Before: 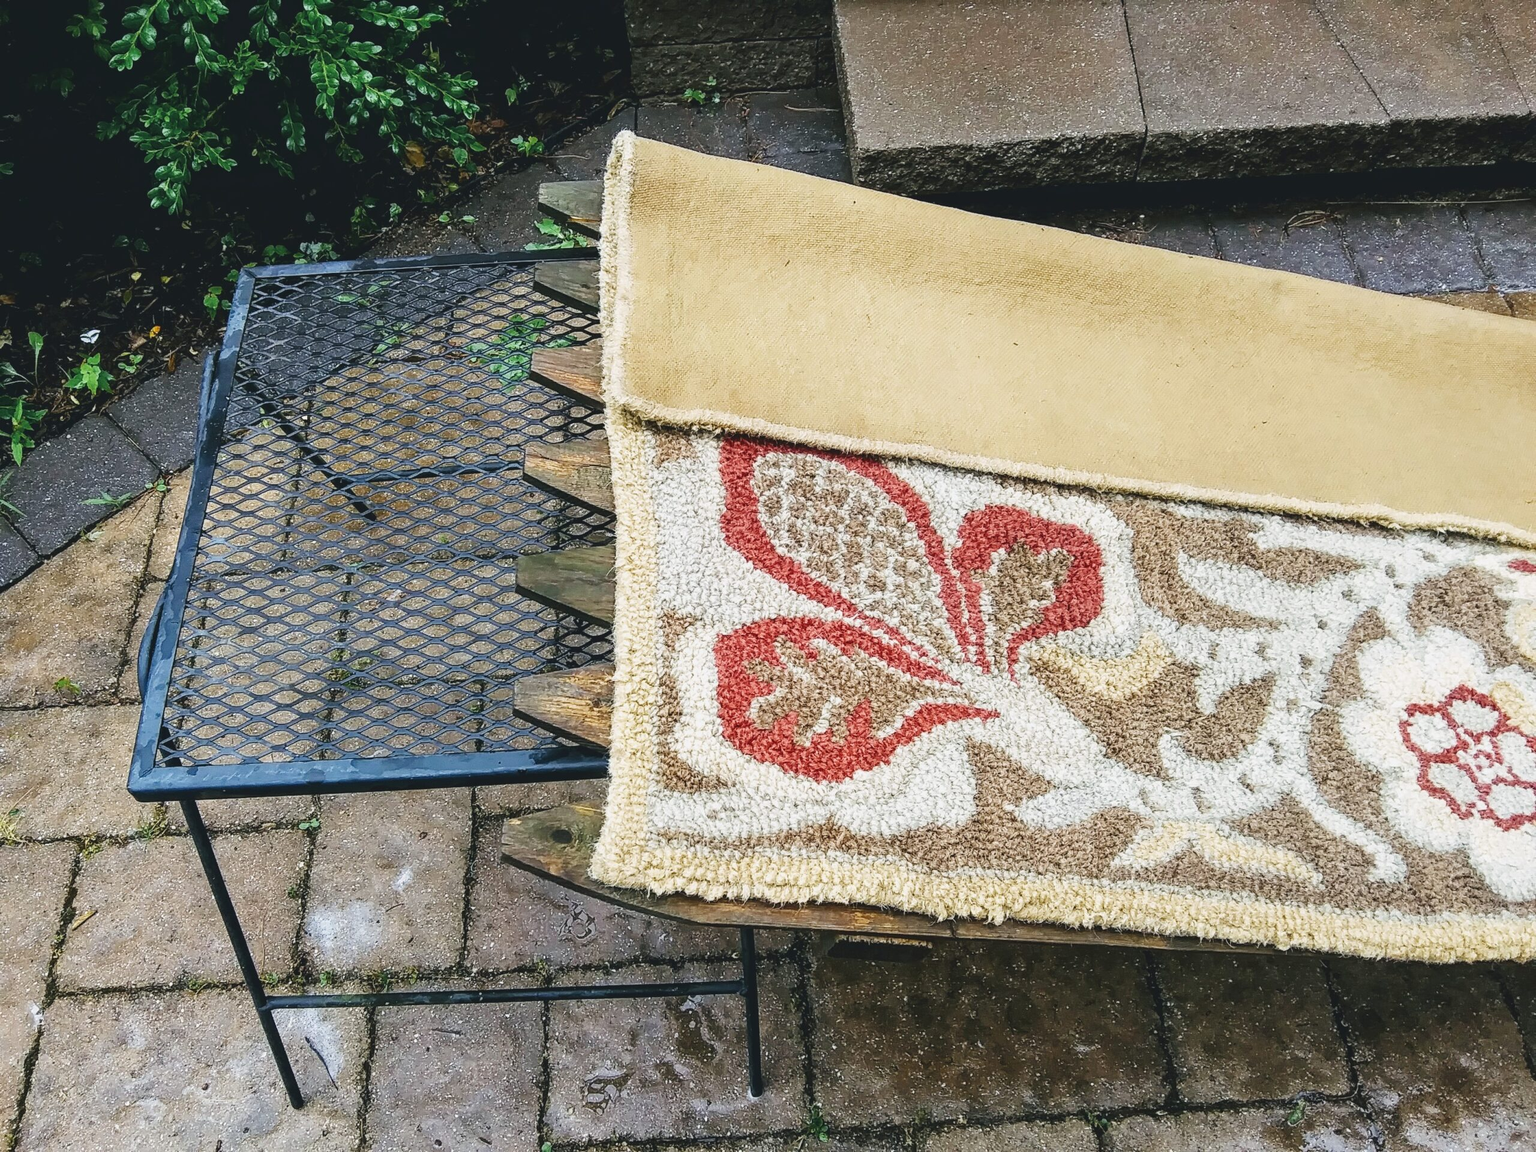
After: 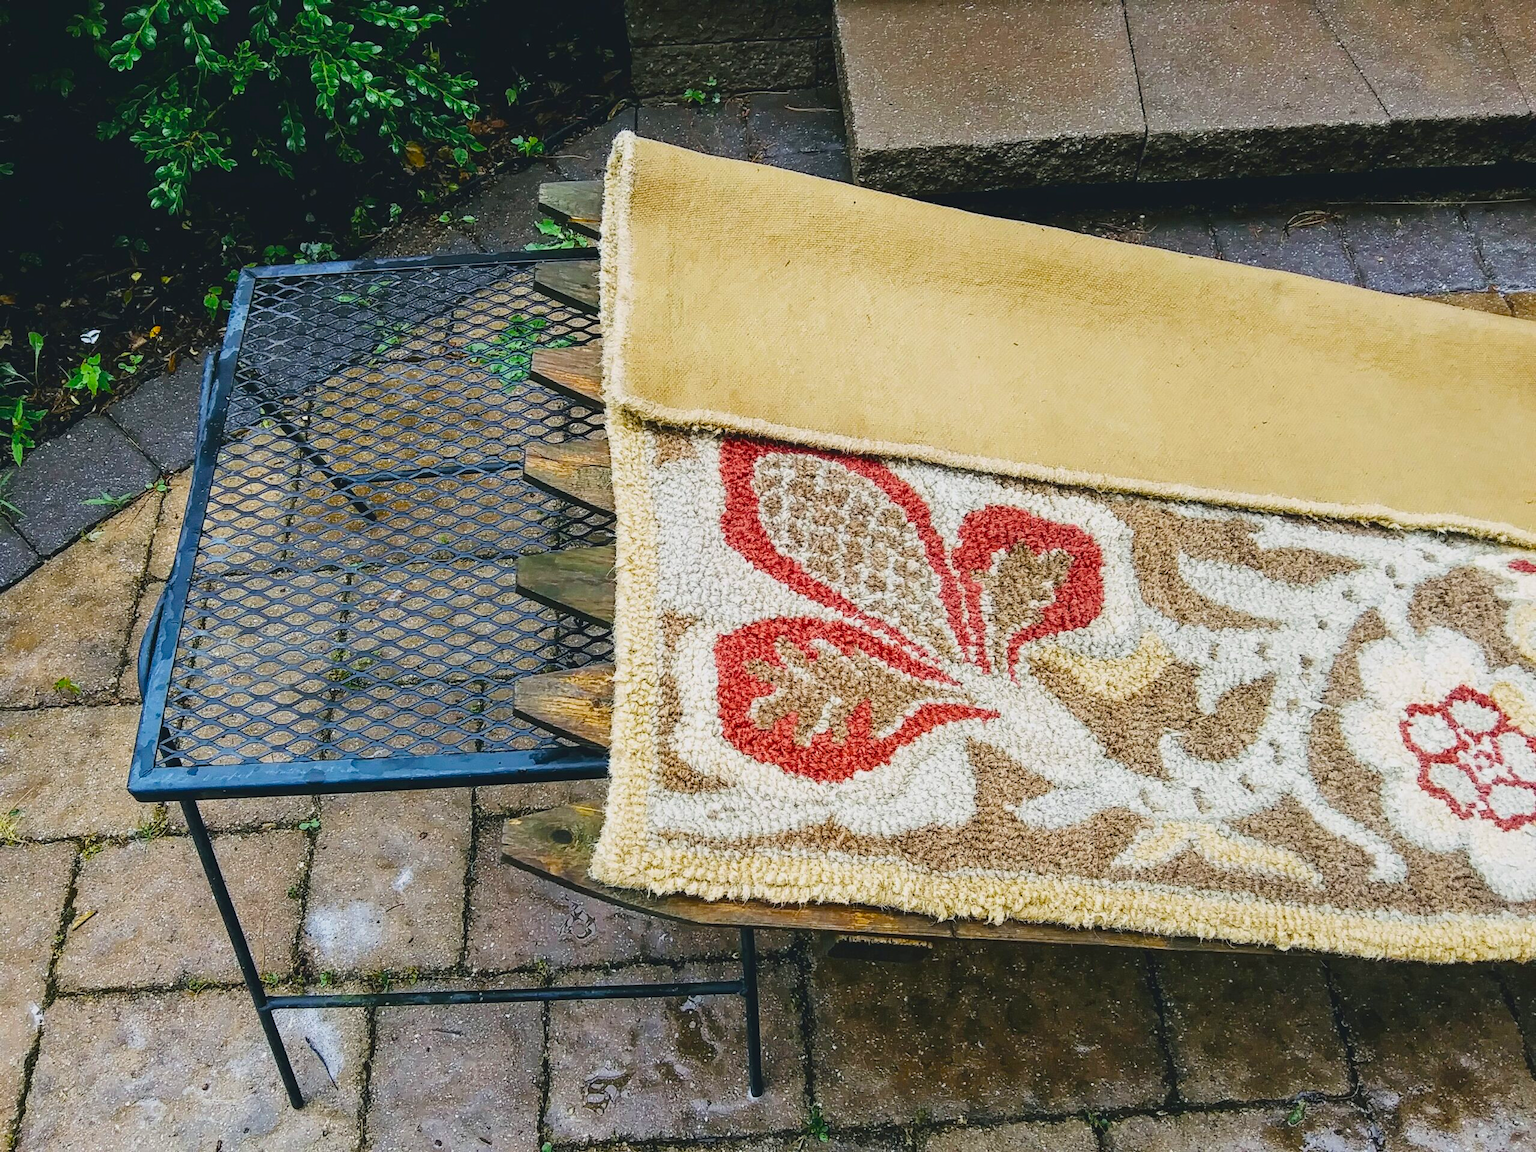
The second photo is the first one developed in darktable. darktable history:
color balance rgb: perceptual saturation grading › global saturation 30%, global vibrance 20%
exposure: exposure -0.157 EV, compensate highlight preservation false
